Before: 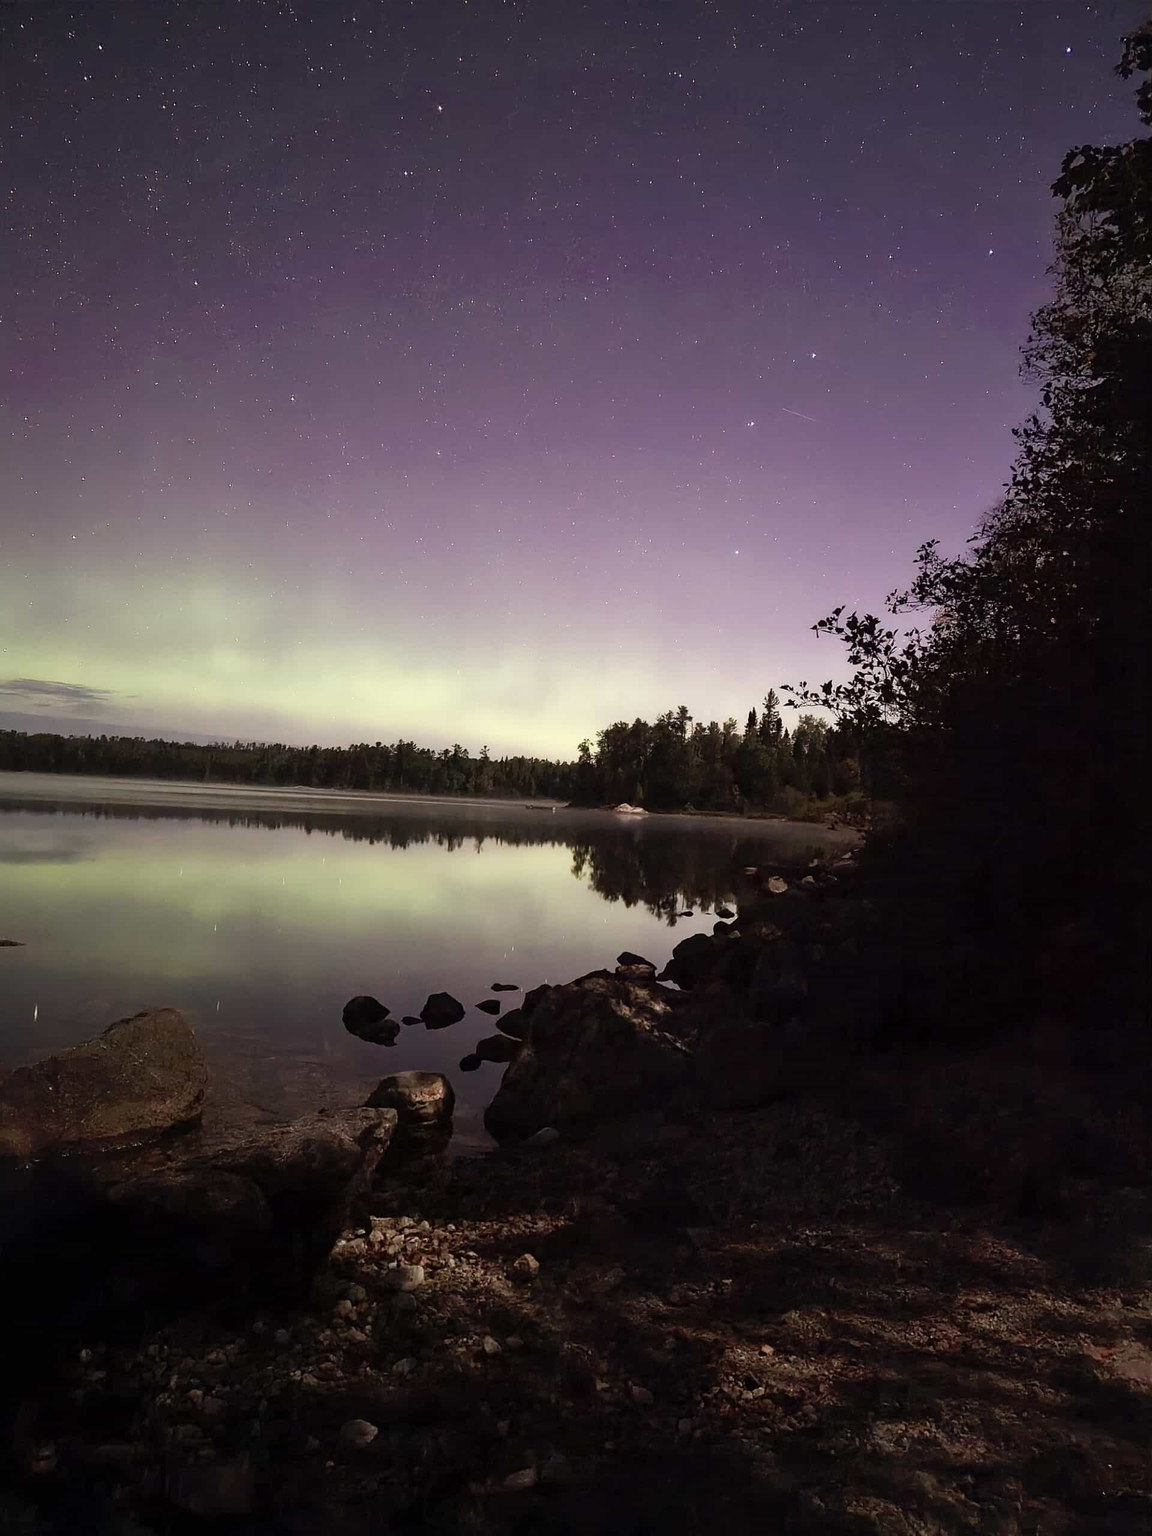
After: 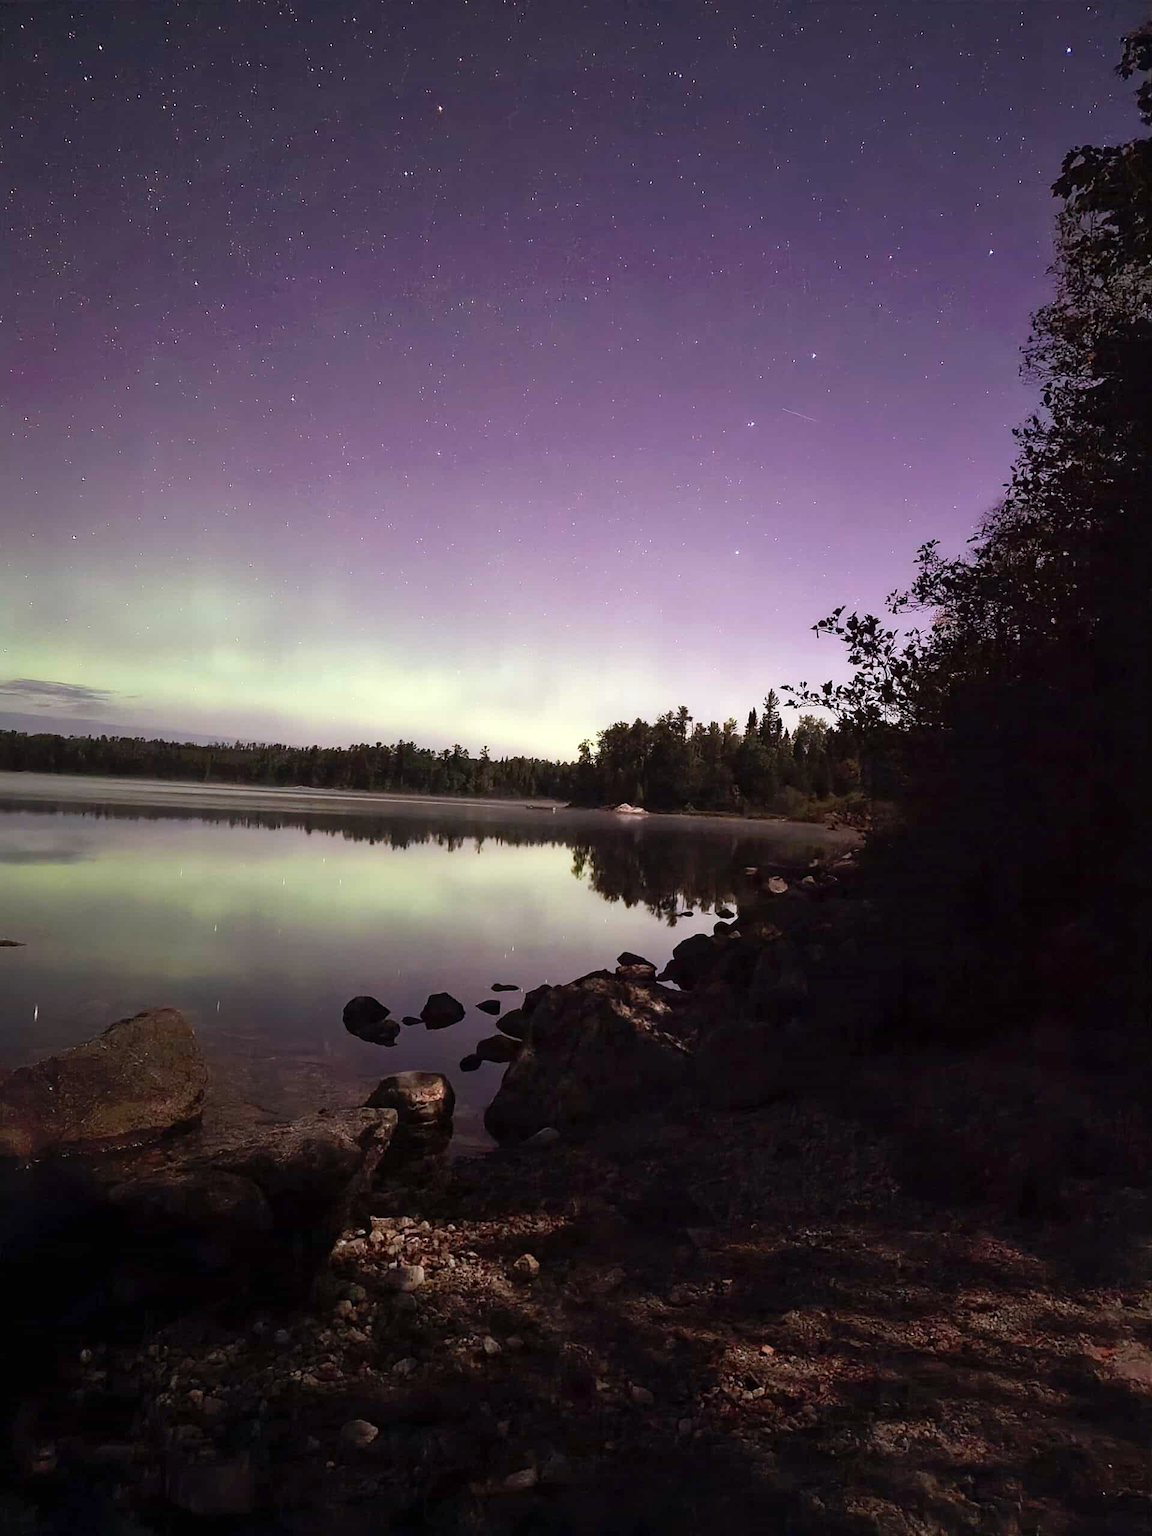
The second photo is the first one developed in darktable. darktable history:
color calibration: illuminant as shot in camera, x 0.358, y 0.373, temperature 4628.91 K, saturation algorithm version 1 (2020)
exposure: exposure 0.168 EV, compensate highlight preservation false
